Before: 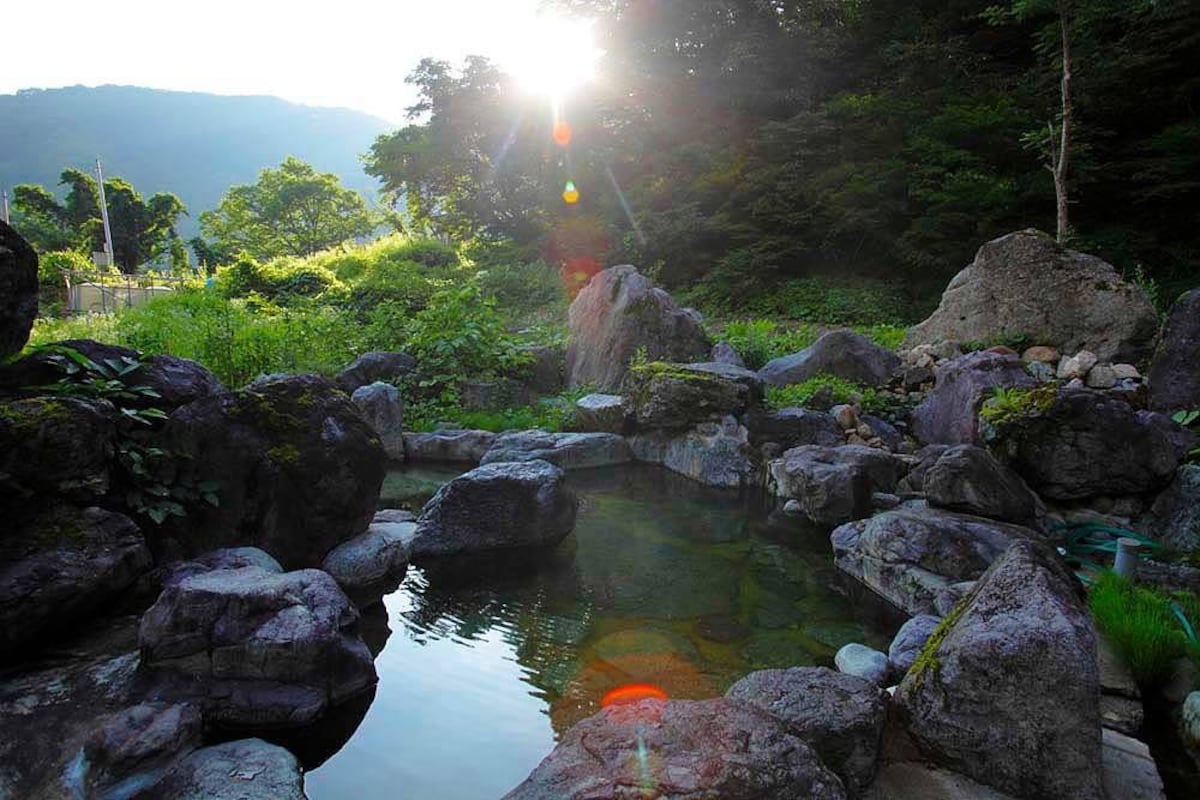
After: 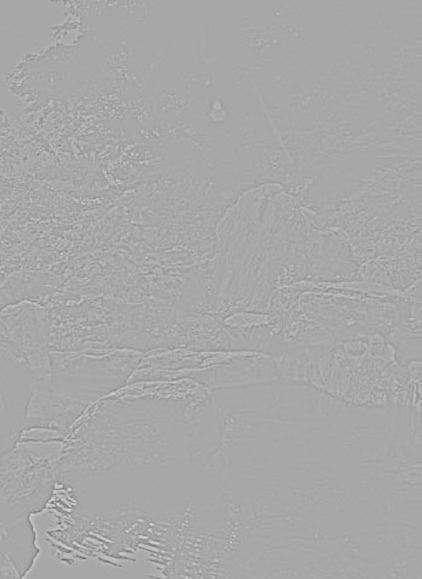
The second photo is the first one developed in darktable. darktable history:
crop and rotate: left 29.476%, top 10.214%, right 35.32%, bottom 17.333%
color balance: output saturation 110%
base curve: curves: ch0 [(0, 0) (0.032, 0.037) (0.105, 0.228) (0.435, 0.76) (0.856, 0.983) (1, 1)]
color calibration: x 0.37, y 0.382, temperature 4313.32 K
highpass: sharpness 5.84%, contrast boost 8.44%
